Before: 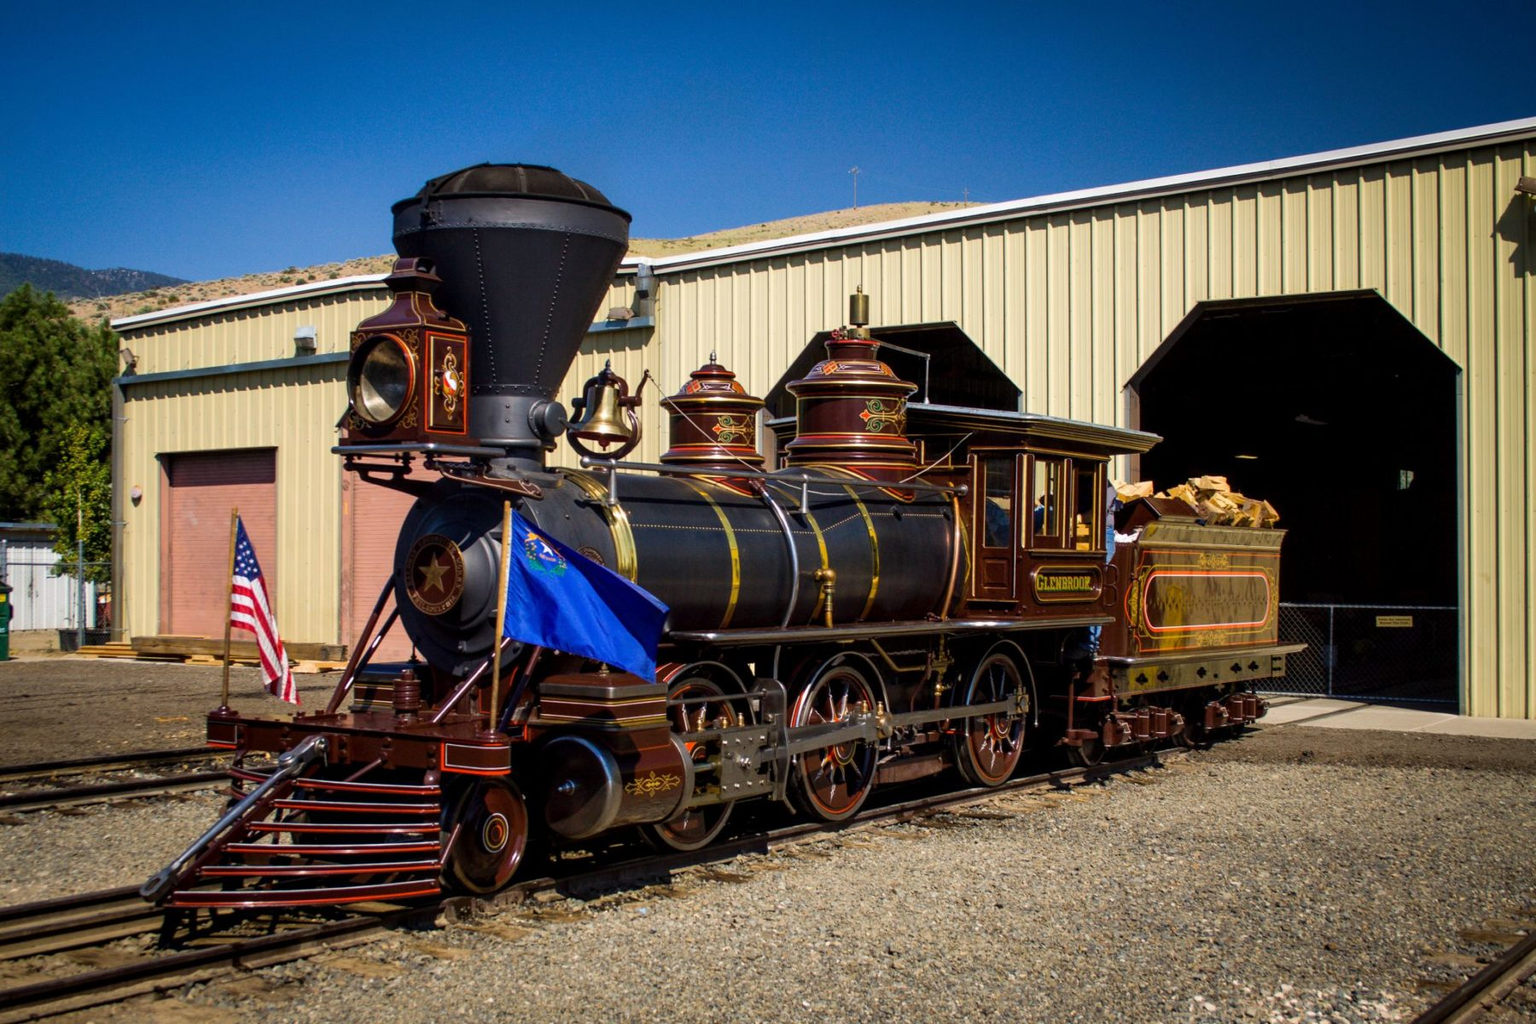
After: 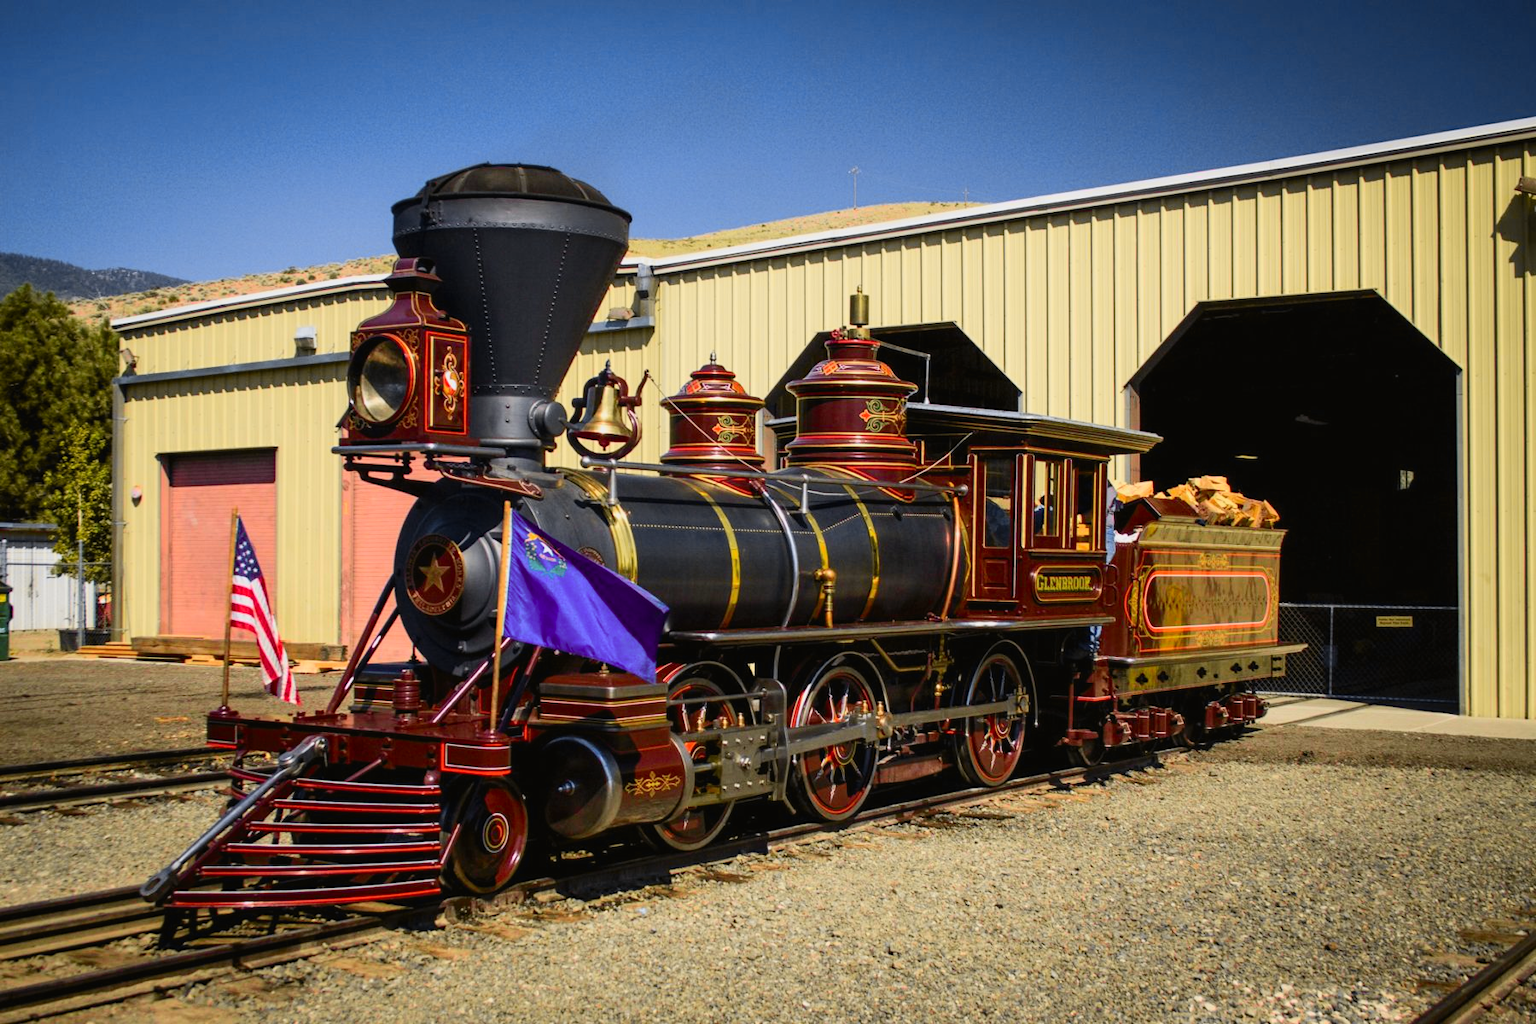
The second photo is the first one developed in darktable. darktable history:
tone curve: curves: ch0 [(0, 0.017) (0.239, 0.277) (0.508, 0.593) (0.826, 0.855) (1, 0.945)]; ch1 [(0, 0) (0.401, 0.42) (0.442, 0.47) (0.492, 0.498) (0.511, 0.504) (0.555, 0.586) (0.681, 0.739) (1, 1)]; ch2 [(0, 0) (0.411, 0.433) (0.5, 0.504) (0.545, 0.574) (1, 1)], color space Lab, independent channels, preserve colors none
